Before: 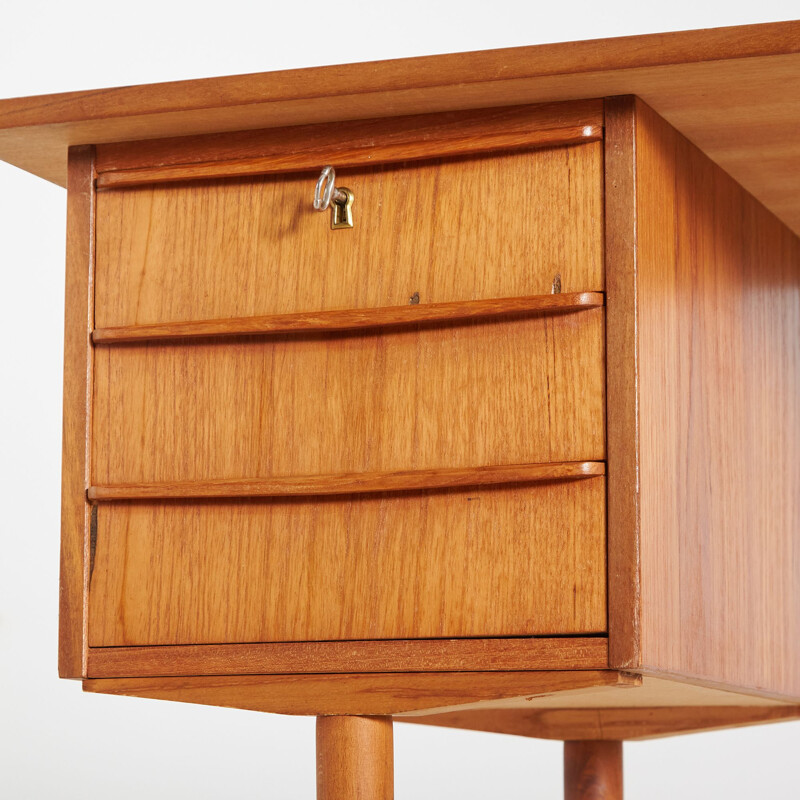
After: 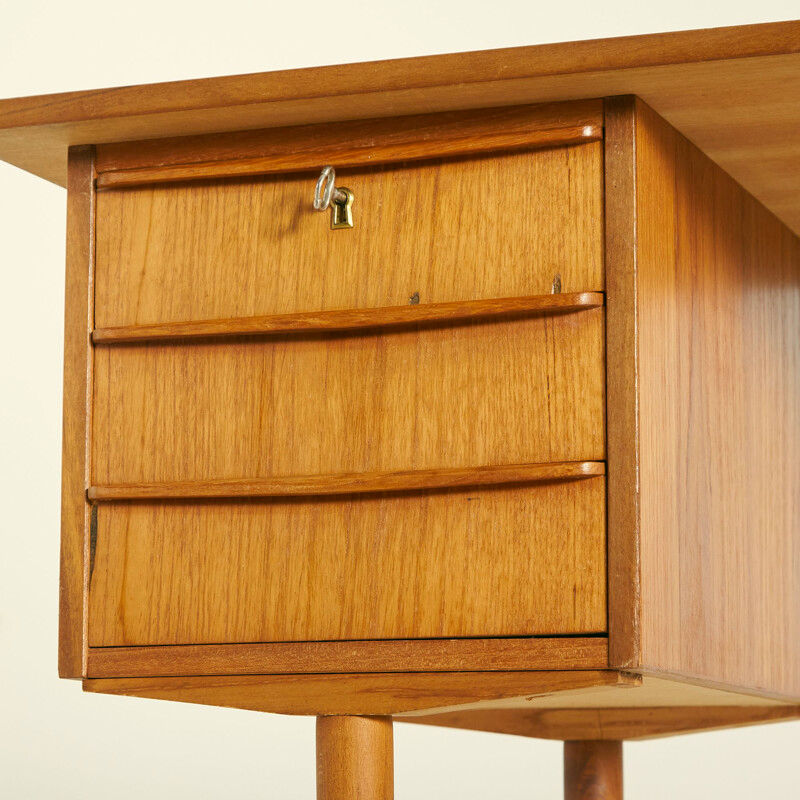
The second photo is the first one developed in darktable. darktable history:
color correction: highlights a* -0.335, highlights b* 9.62, shadows a* -9.05, shadows b* 0.914
